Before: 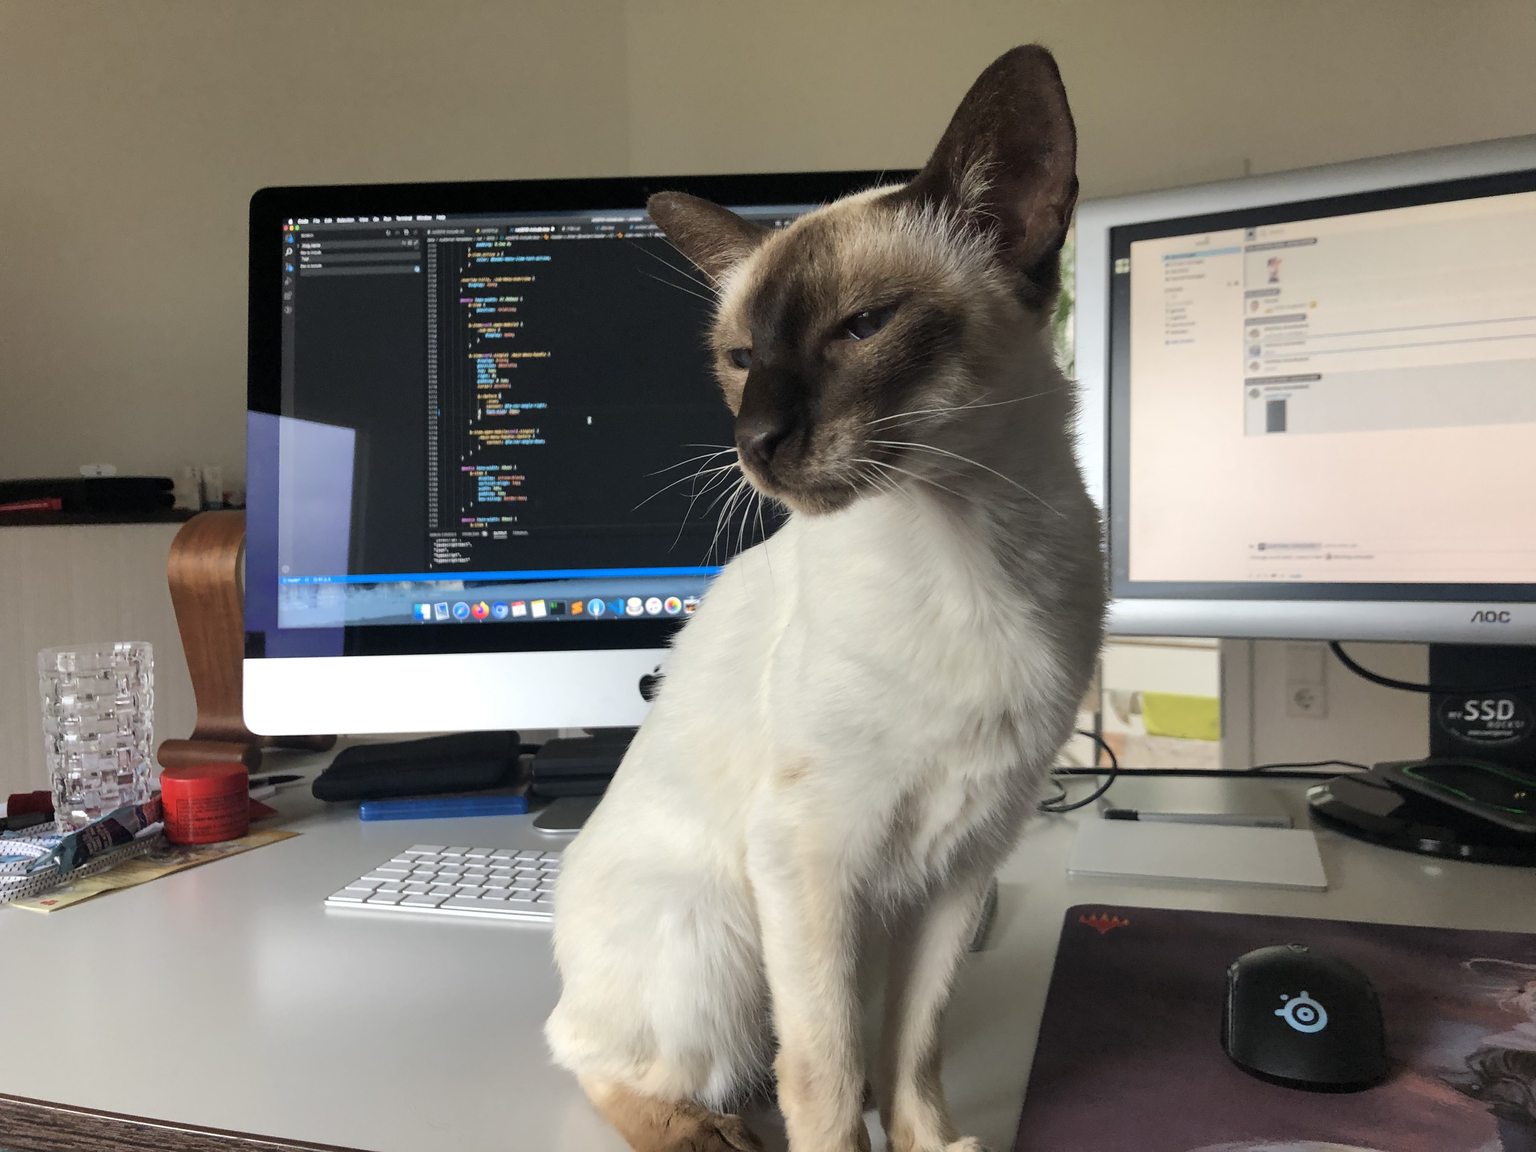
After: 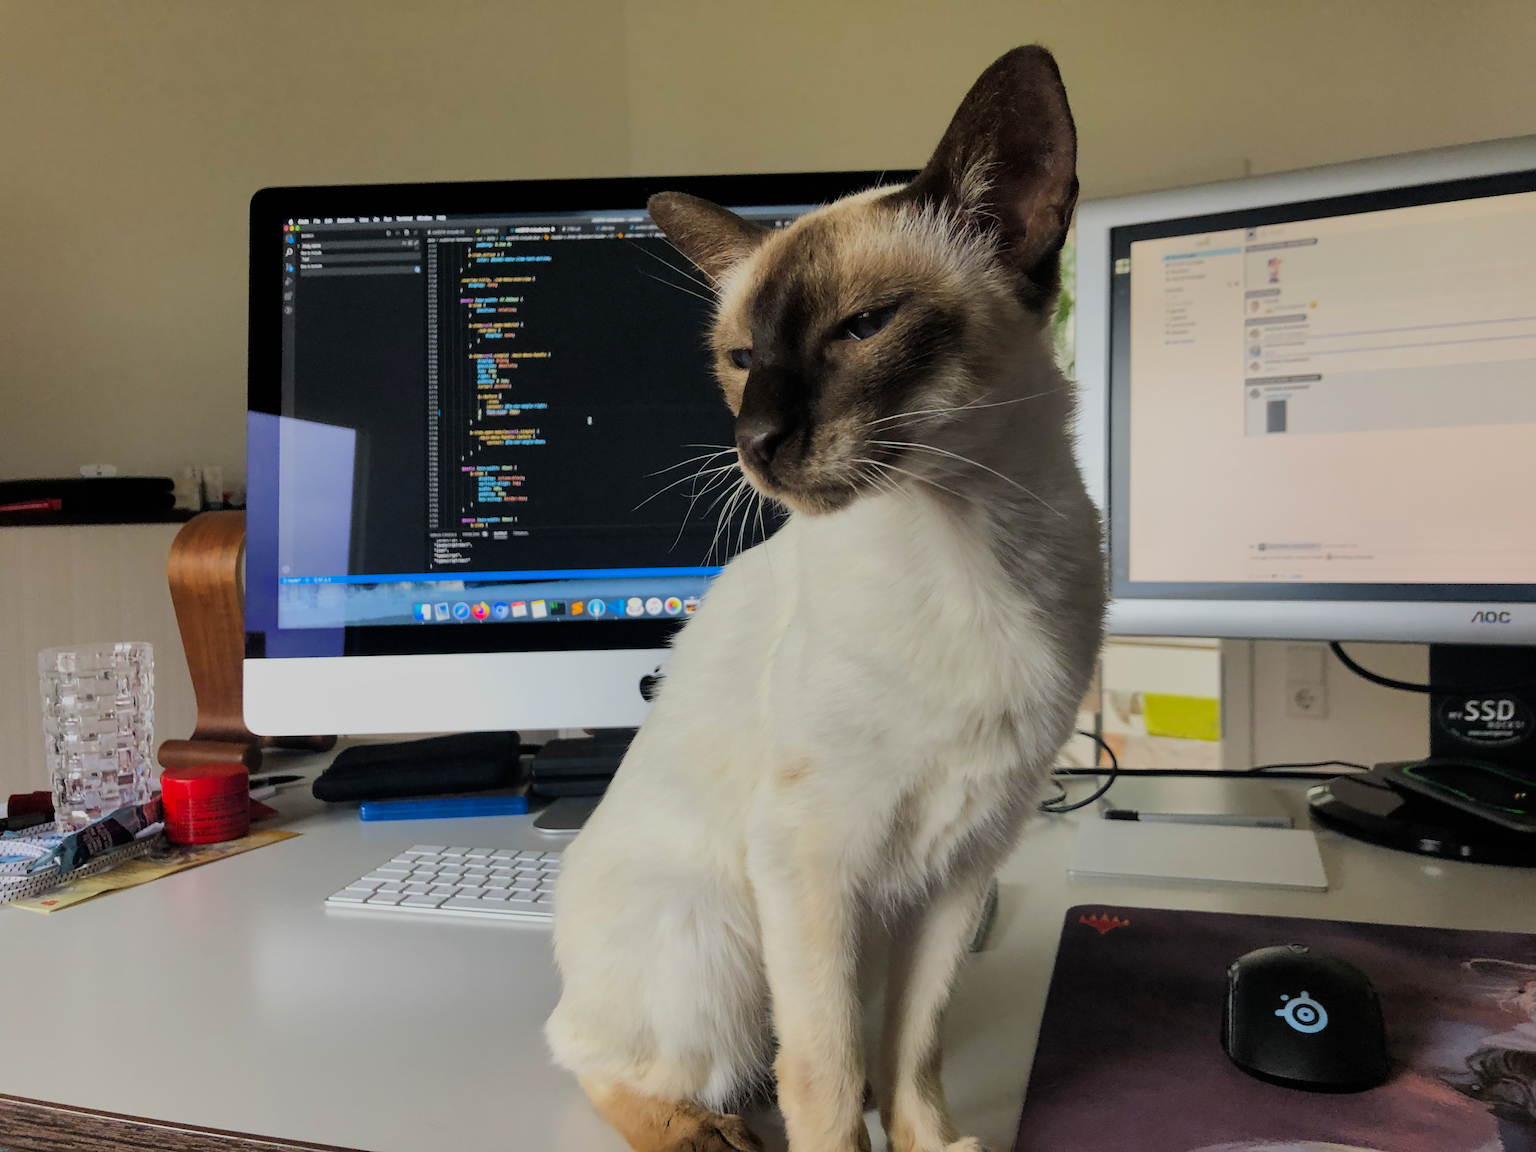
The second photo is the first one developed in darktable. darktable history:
contrast brightness saturation: saturation 0.13
filmic rgb: black relative exposure -7.65 EV, white relative exposure 4.56 EV, hardness 3.61
bloom: size 5%, threshold 95%, strength 15%
shadows and highlights: shadows 10, white point adjustment 1, highlights -40
color balance rgb: perceptual saturation grading › global saturation 20%, global vibrance 20%
